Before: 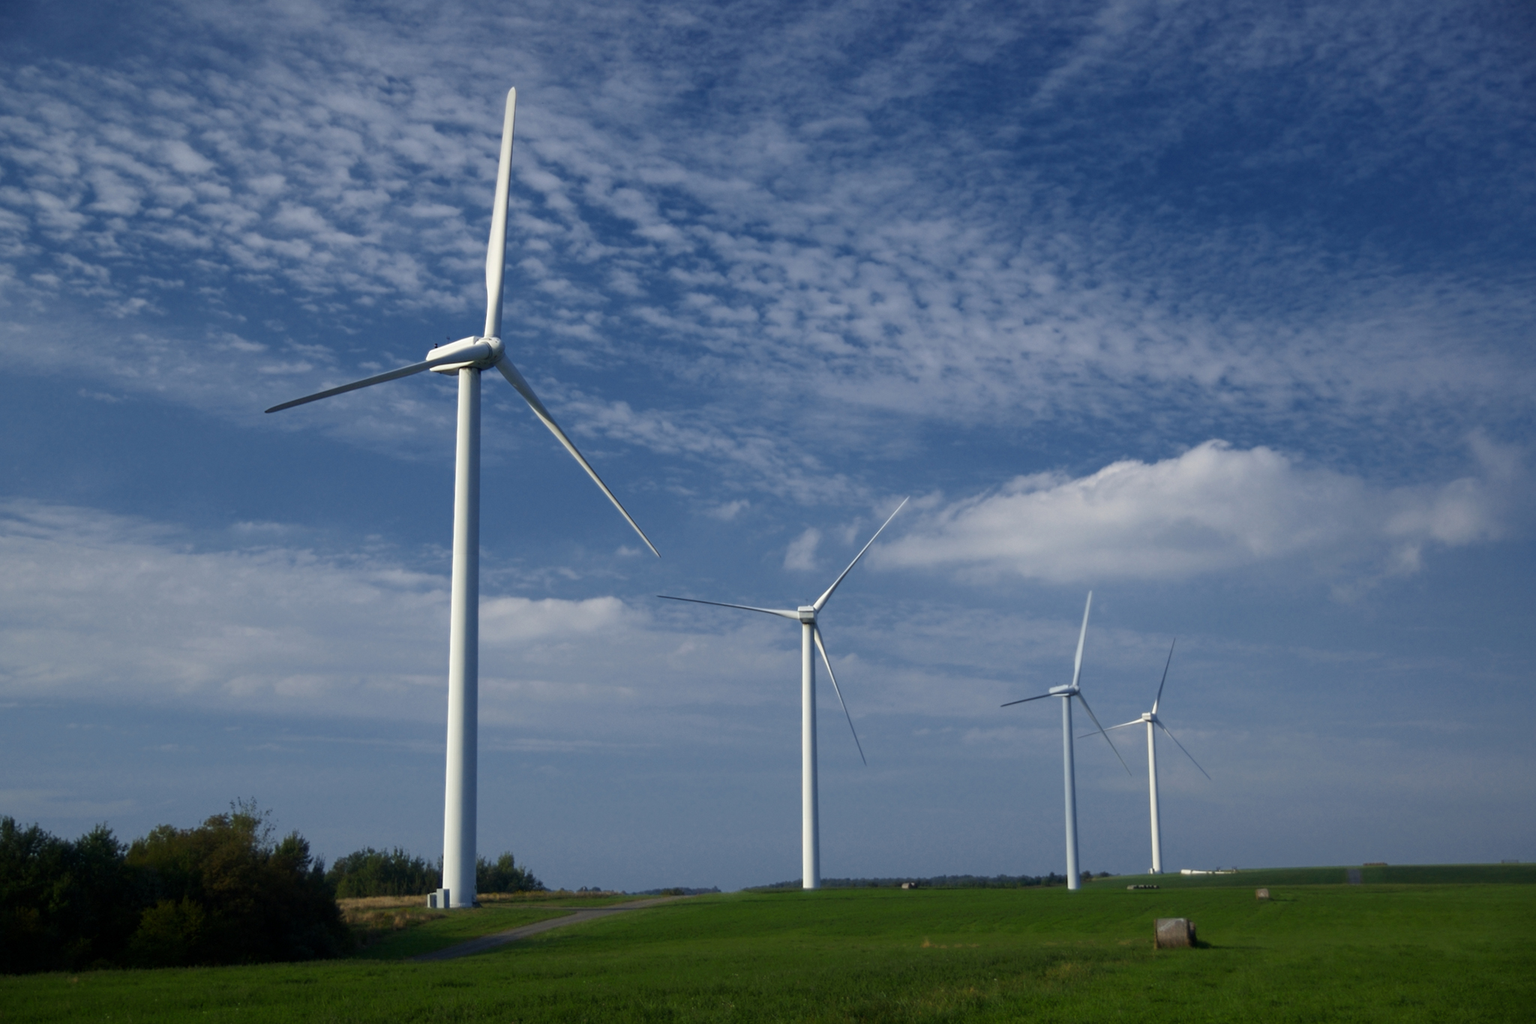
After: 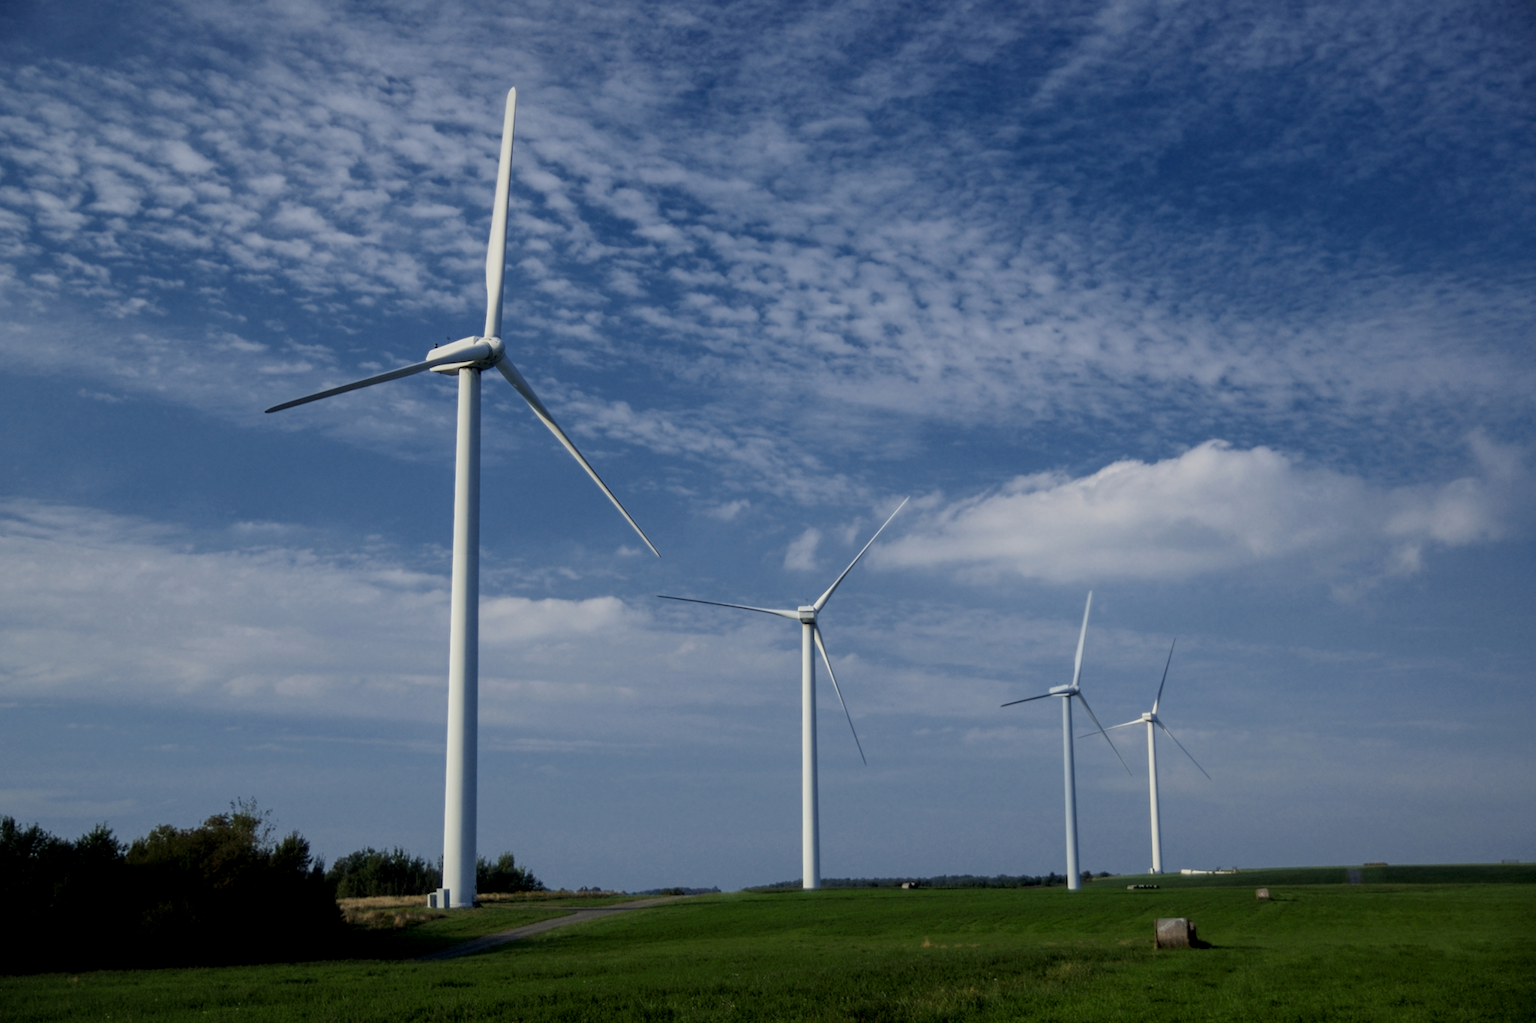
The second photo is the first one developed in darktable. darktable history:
filmic rgb: black relative exposure -7.65 EV, white relative exposure 4.56 EV, hardness 3.61, color science v6 (2022)
local contrast: on, module defaults
